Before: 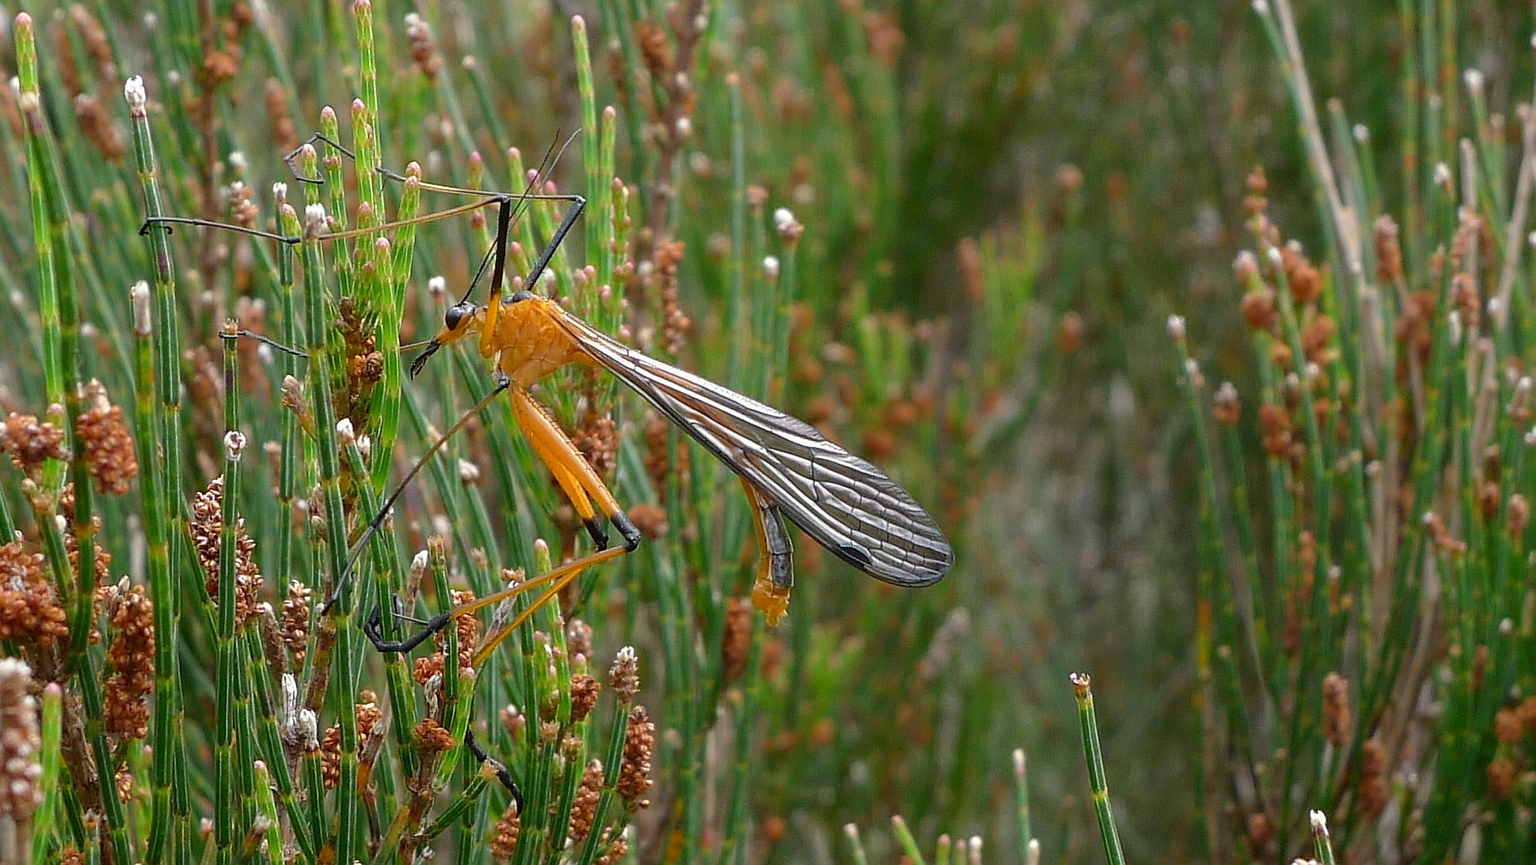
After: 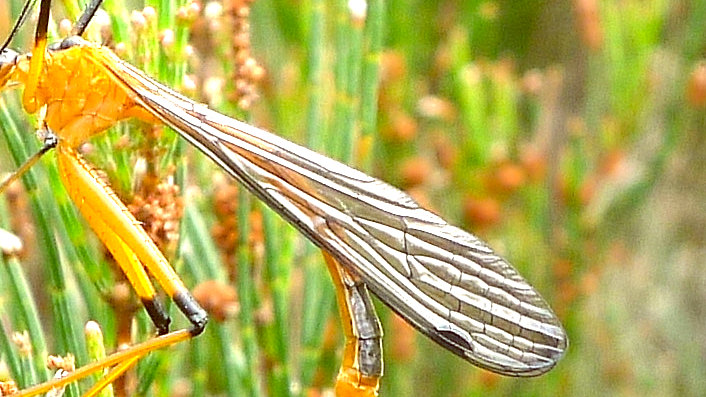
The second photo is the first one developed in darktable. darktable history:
color balance: lift [1.001, 1.007, 1, 0.993], gamma [1.023, 1.026, 1.01, 0.974], gain [0.964, 1.059, 1.073, 0.927]
crop: left 30%, top 30%, right 30%, bottom 30%
exposure: black level correction 0, exposure 1 EV, compensate exposure bias true, compensate highlight preservation false
